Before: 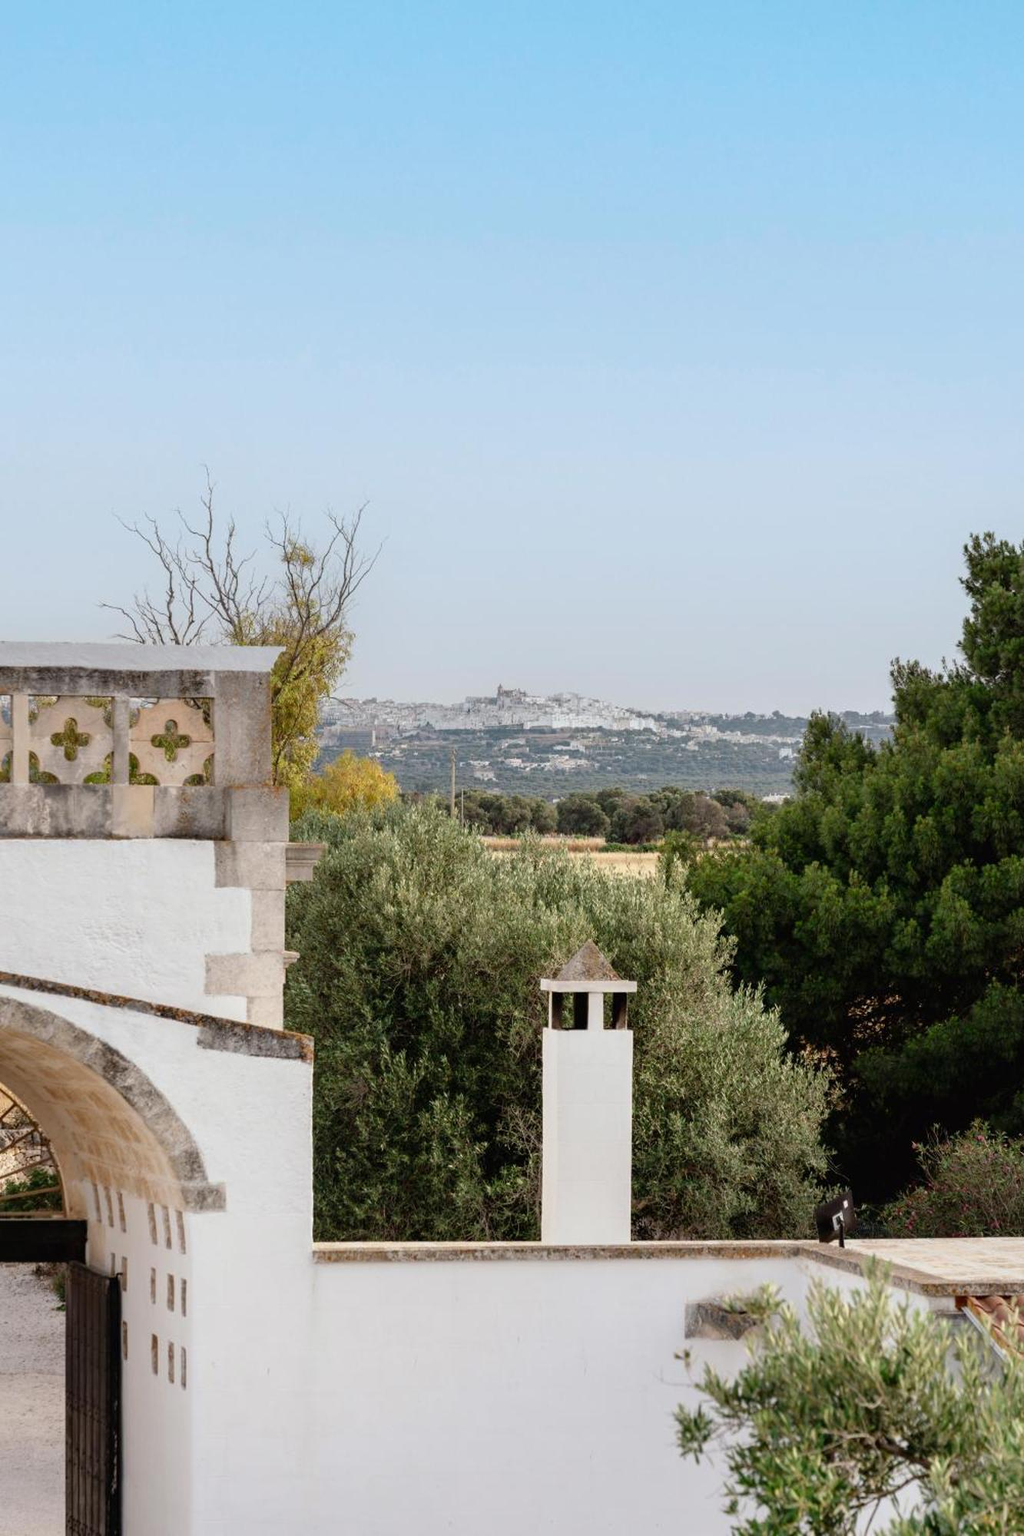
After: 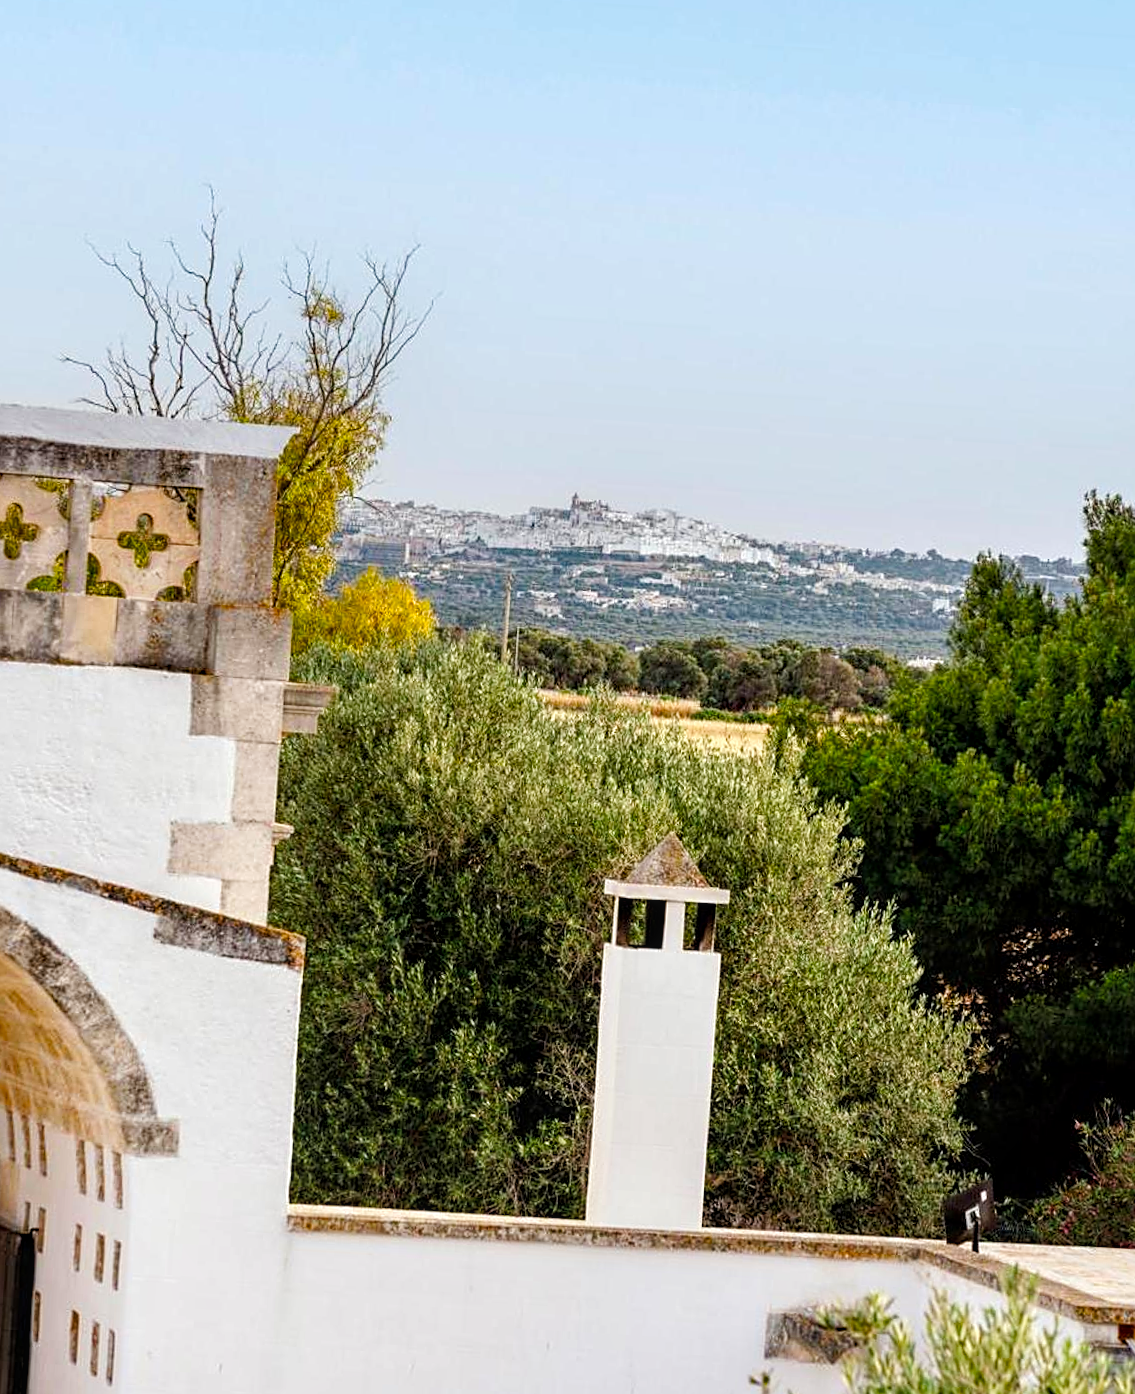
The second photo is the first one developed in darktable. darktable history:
crop and rotate: angle -3.46°, left 9.757%, top 20.992%, right 12.026%, bottom 11.885%
haze removal: adaptive false
tone equalizer: on, module defaults
color balance rgb: linear chroma grading › global chroma 8.307%, perceptual saturation grading › global saturation 30.464%, perceptual brilliance grading › highlights 2.702%
local contrast: highlights 99%, shadows 87%, detail 160%, midtone range 0.2
sharpen: on, module defaults
tone curve: curves: ch0 [(0, 0) (0.071, 0.058) (0.266, 0.268) (0.498, 0.542) (0.766, 0.807) (1, 0.983)]; ch1 [(0, 0) (0.346, 0.307) (0.408, 0.387) (0.463, 0.465) (0.482, 0.493) (0.502, 0.499) (0.517, 0.505) (0.55, 0.554) (0.597, 0.61) (0.651, 0.698) (1, 1)]; ch2 [(0, 0) (0.346, 0.34) (0.434, 0.46) (0.485, 0.494) (0.5, 0.498) (0.509, 0.517) (0.526, 0.539) (0.583, 0.603) (0.625, 0.659) (1, 1)], preserve colors none
